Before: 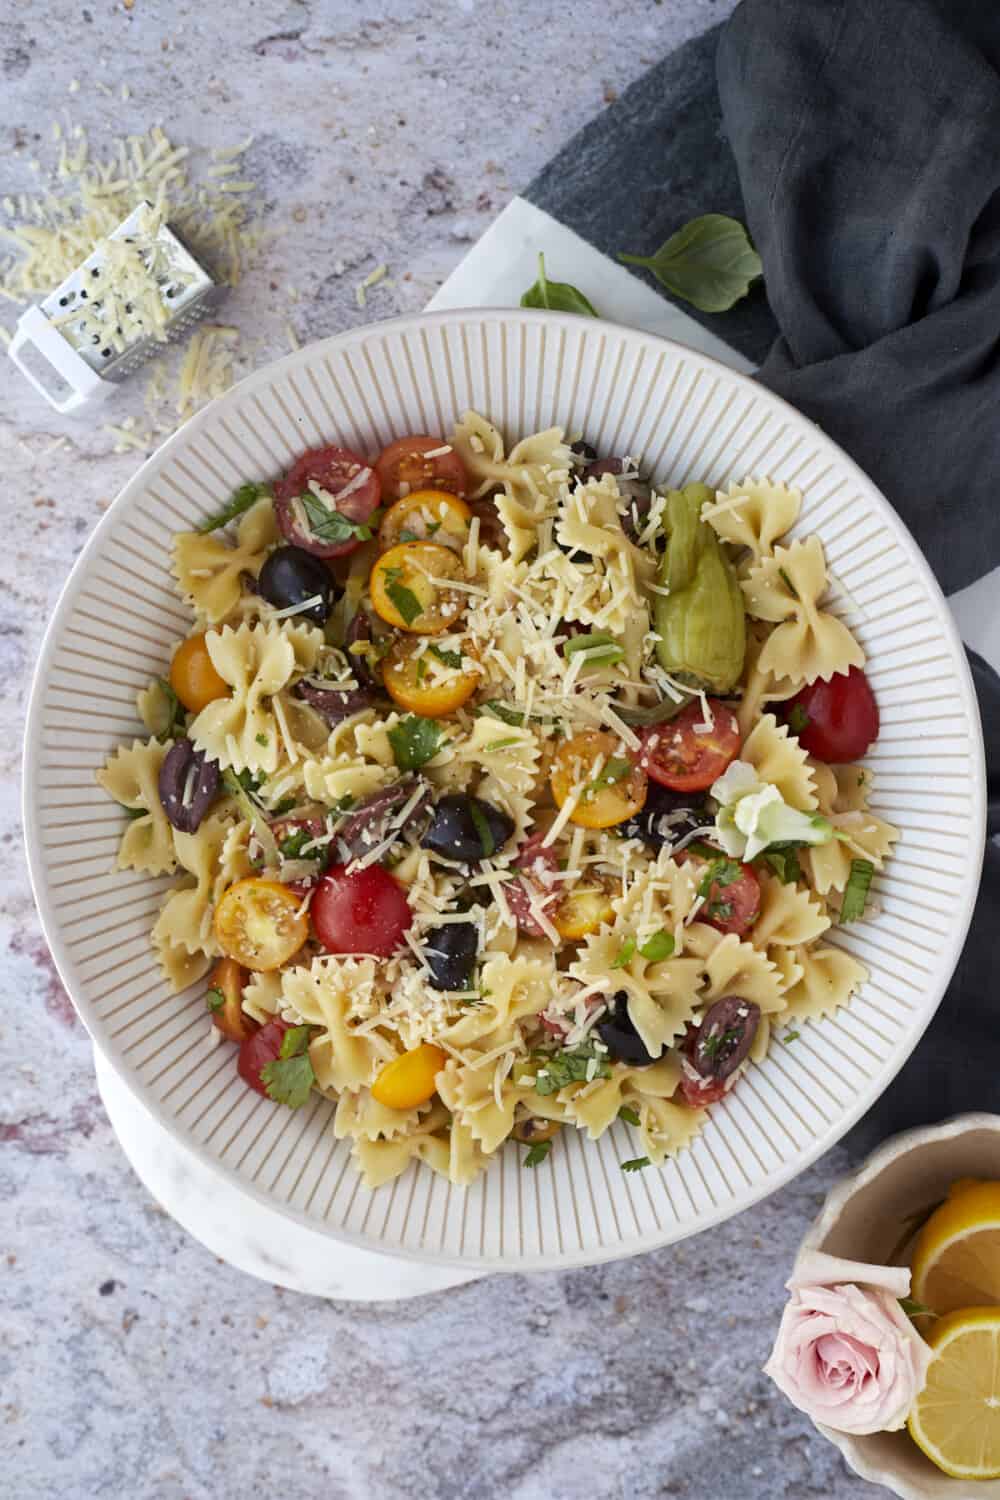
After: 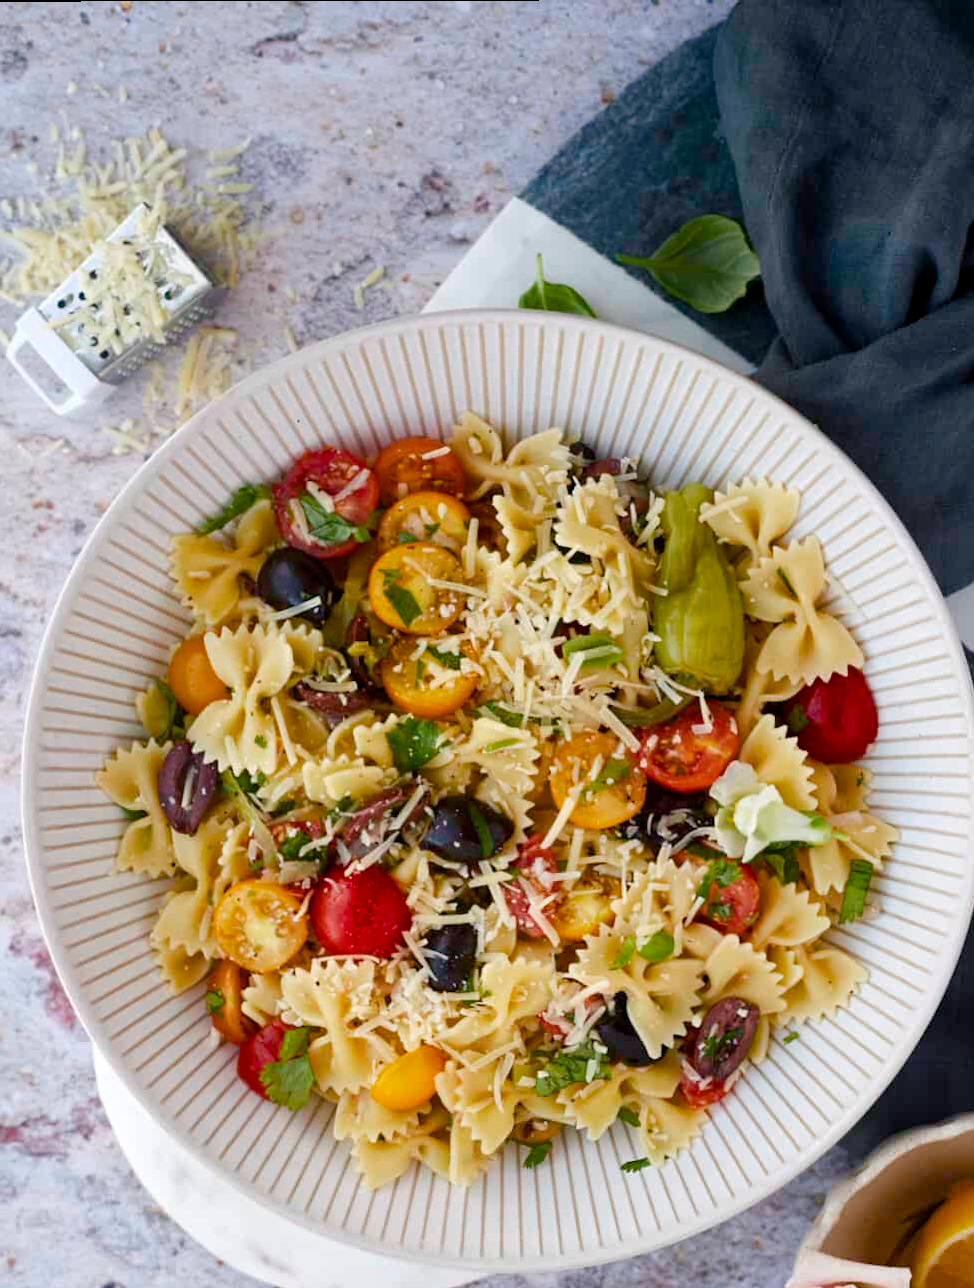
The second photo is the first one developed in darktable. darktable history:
crop and rotate: angle 0.125°, left 0.306%, right 2.586%, bottom 14.194%
color balance rgb: shadows lift › chroma 2.024%, shadows lift › hue 216.93°, highlights gain › chroma 0.187%, highlights gain › hue 329.8°, perceptual saturation grading › global saturation 20%, perceptual saturation grading › highlights -25.915%, perceptual saturation grading › shadows 50.187%
